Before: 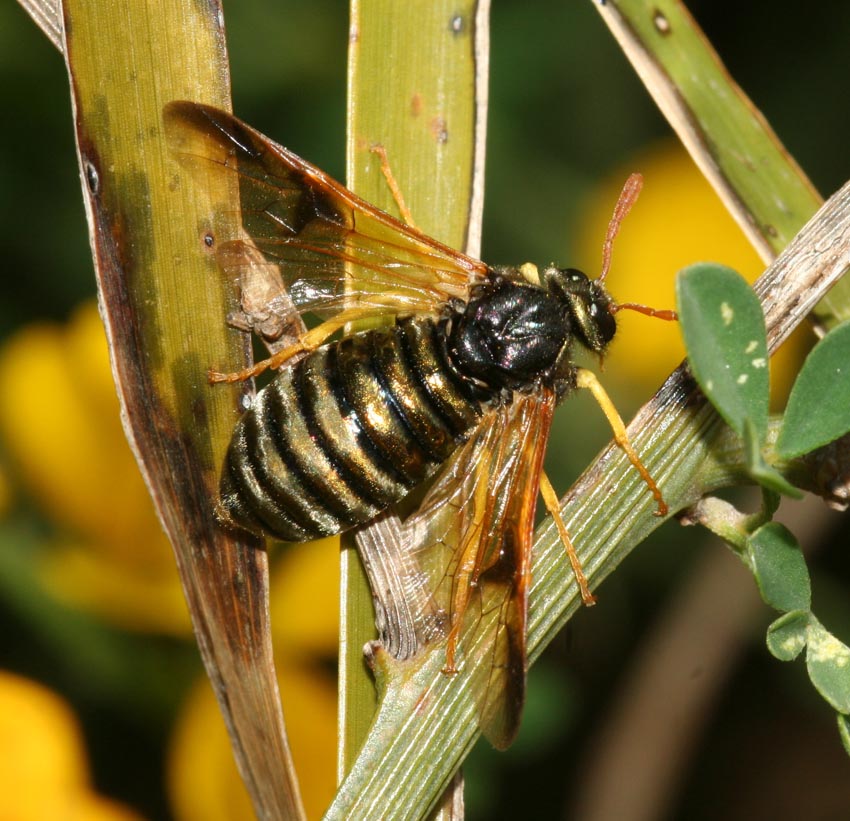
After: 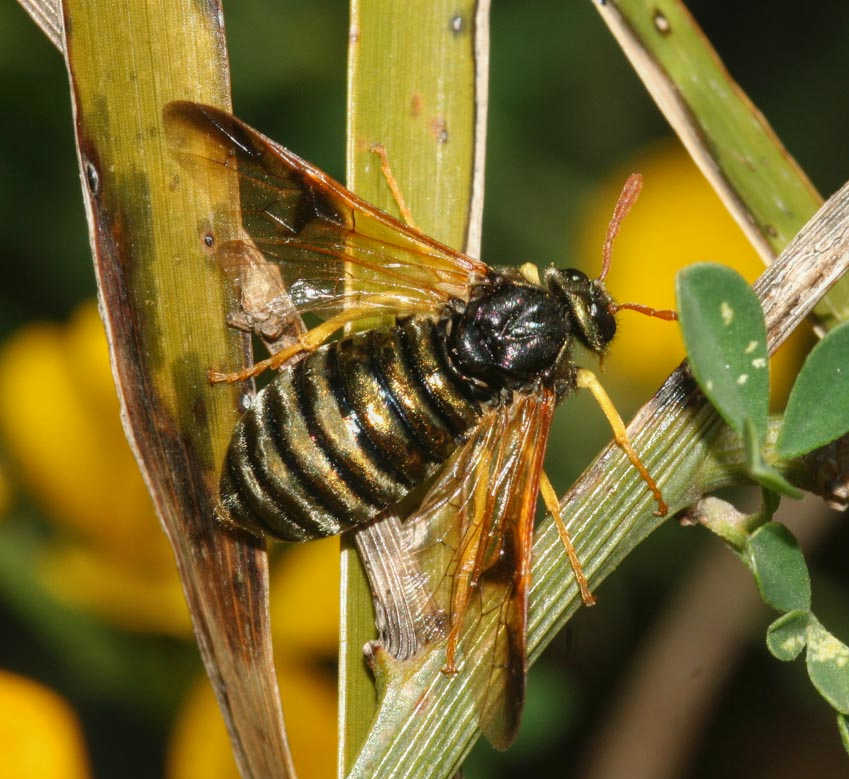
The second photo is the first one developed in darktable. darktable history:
crop and rotate: top 0.003%, bottom 5.034%
local contrast: detail 109%
